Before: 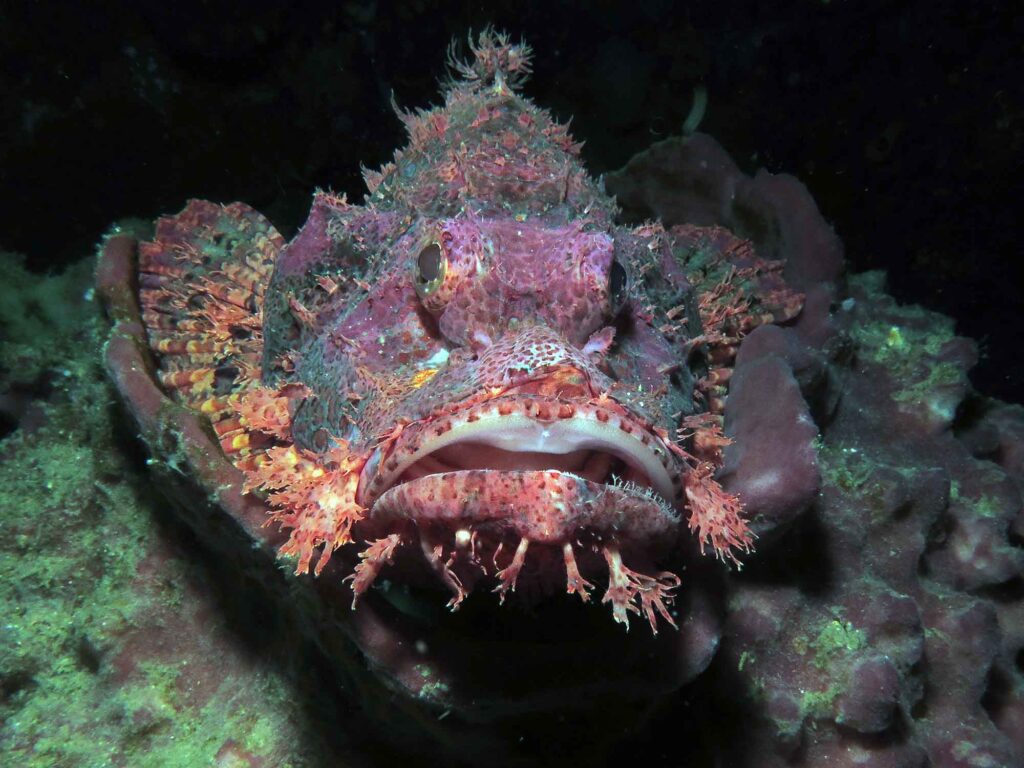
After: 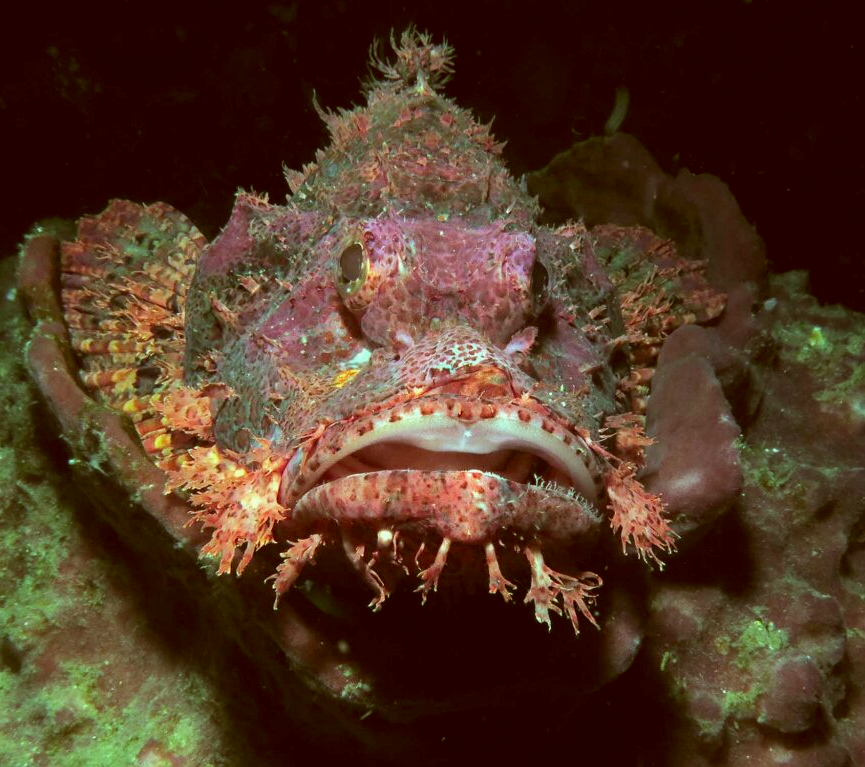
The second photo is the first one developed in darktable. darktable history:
color correction: highlights a* -5.99, highlights b* 9.26, shadows a* 10.68, shadows b* 24.01
crop: left 7.689%, right 7.81%
